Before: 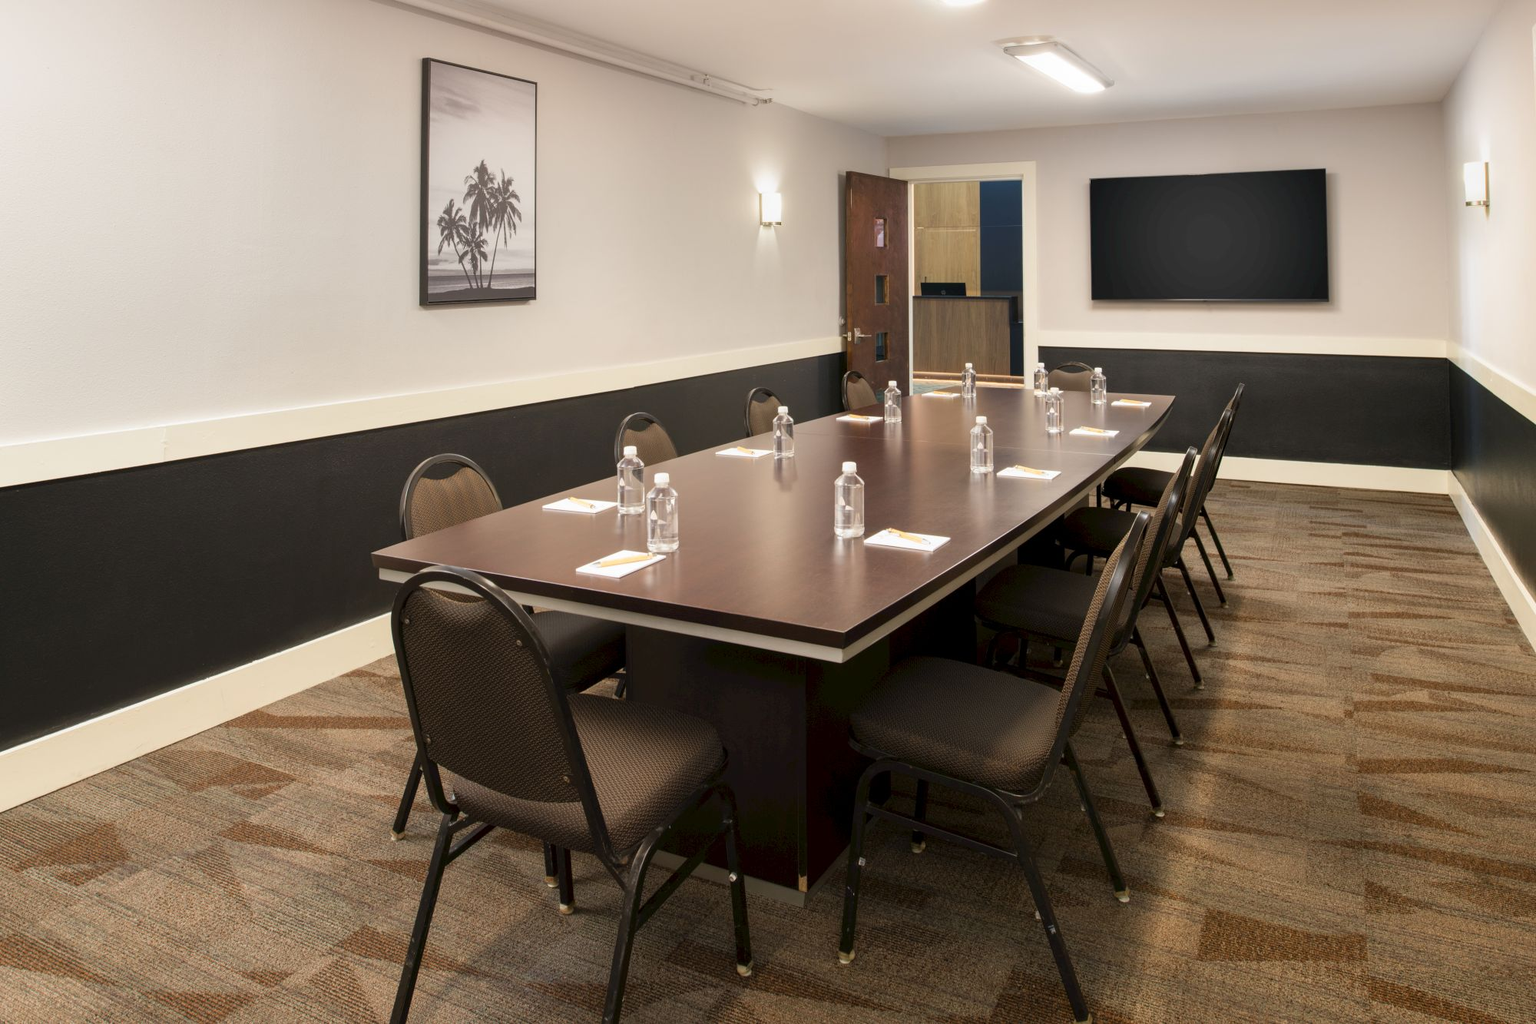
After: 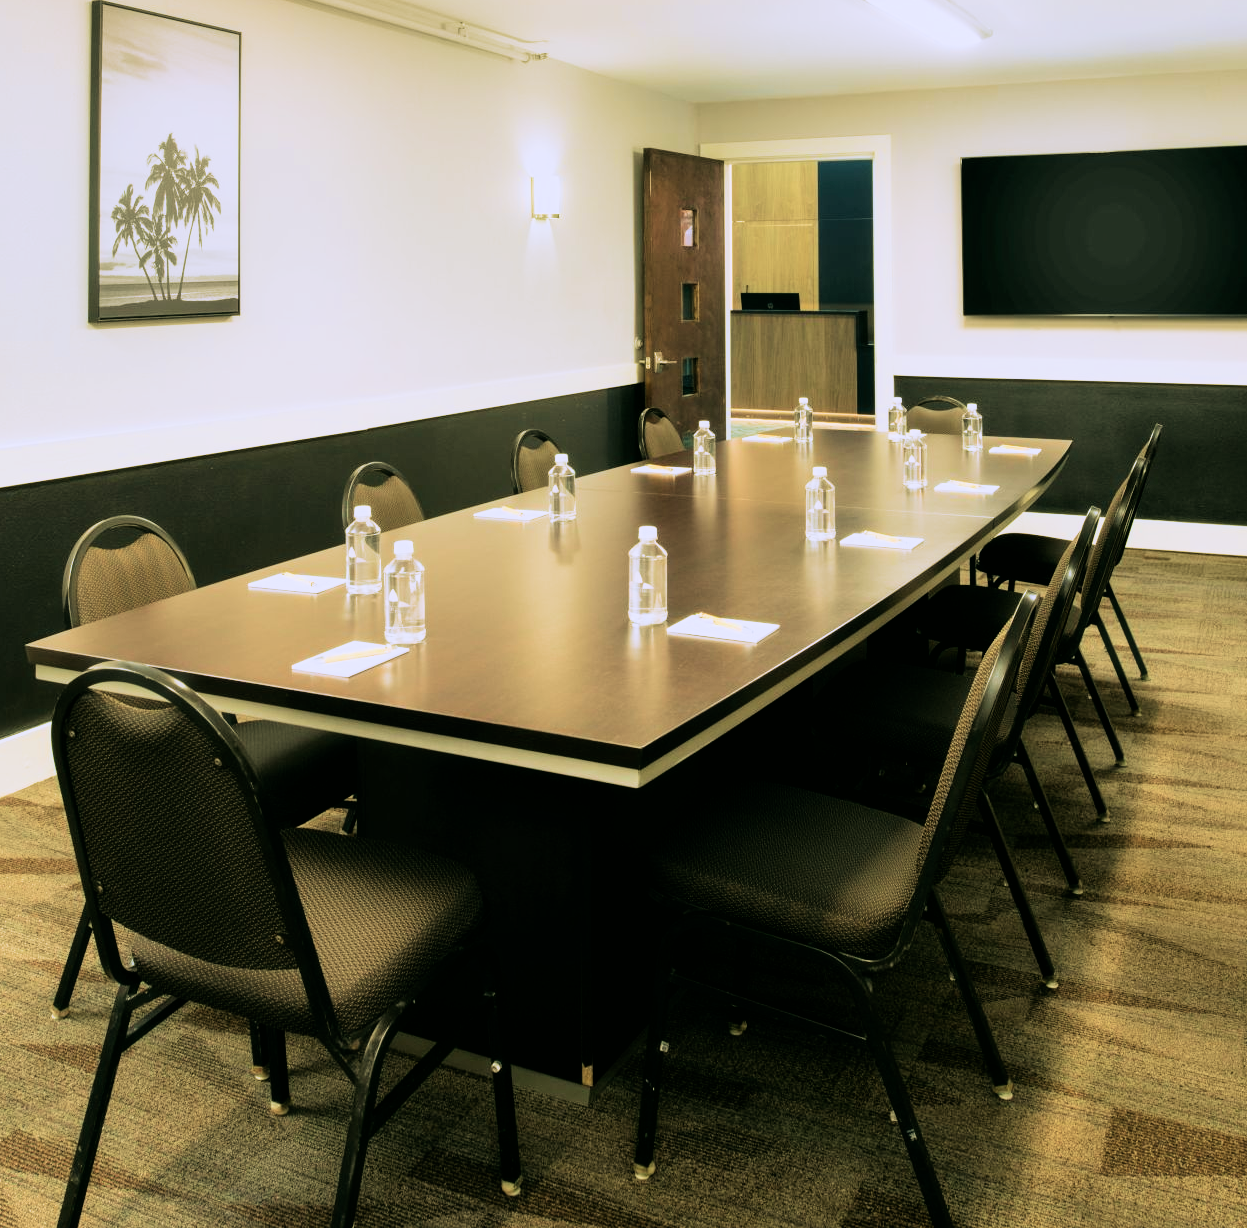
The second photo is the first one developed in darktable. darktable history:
filmic rgb: black relative exposure -5 EV, hardness 2.88, contrast 1.4, highlights saturation mix -30%
haze removal: strength -0.09, adaptive false
crop and rotate: left 22.918%, top 5.629%, right 14.711%, bottom 2.247%
exposure: black level correction 0, exposure 0.9 EV, compensate highlight preservation false
velvia: on, module defaults
rgb curve: curves: ch0 [(0.123, 0.061) (0.995, 0.887)]; ch1 [(0.06, 0.116) (1, 0.906)]; ch2 [(0, 0) (0.824, 0.69) (1, 1)], mode RGB, independent channels, compensate middle gray true
color balance: on, module defaults
